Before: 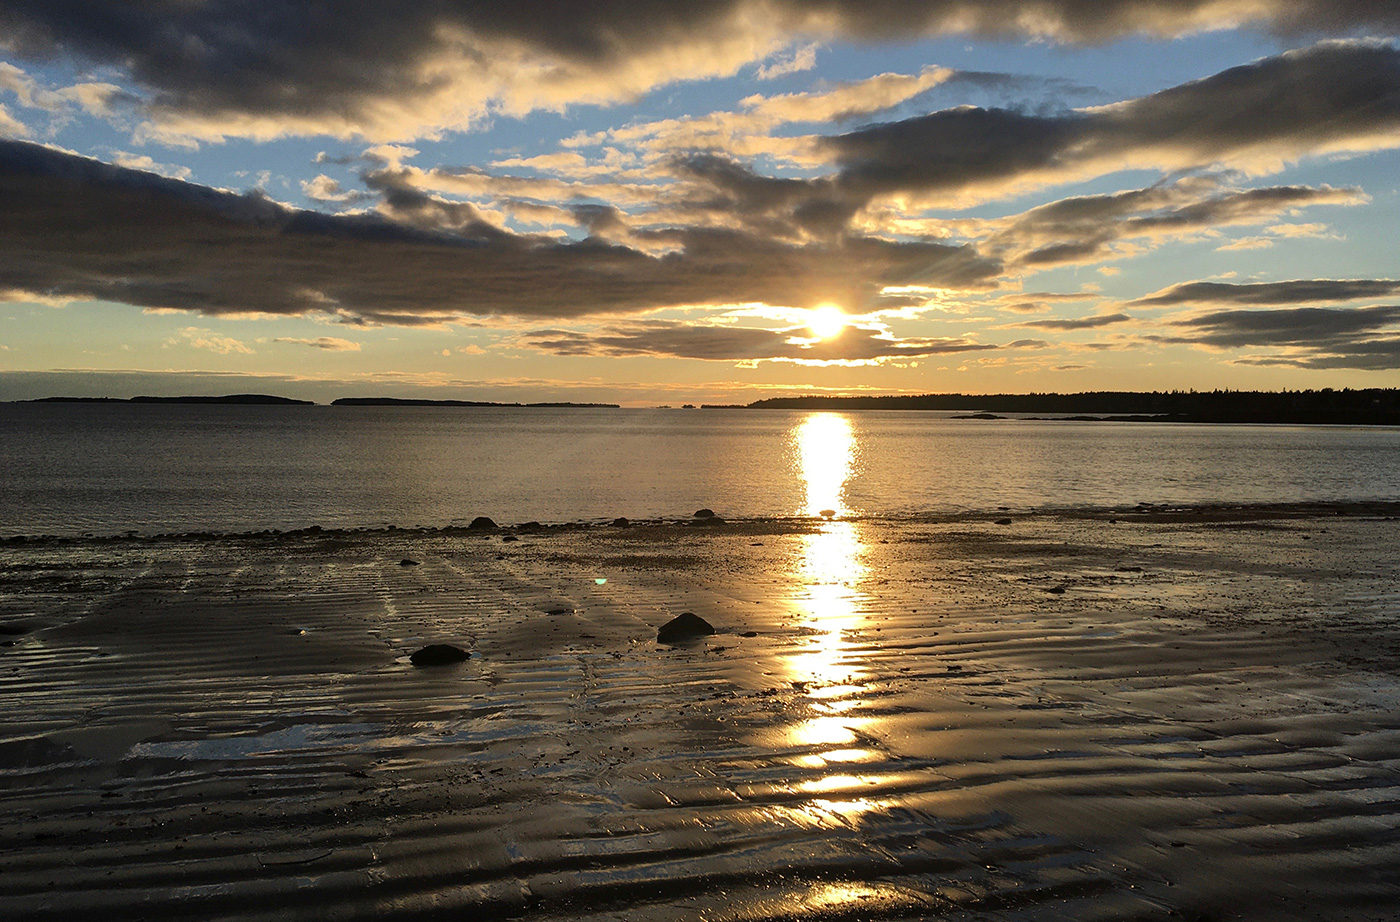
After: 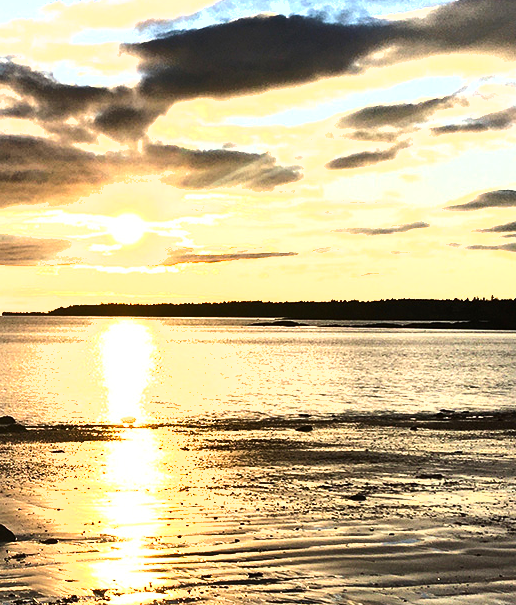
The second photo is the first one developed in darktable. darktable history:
tone equalizer: -8 EV -1.08 EV, -7 EV -1.01 EV, -6 EV -0.867 EV, -5 EV -0.578 EV, -3 EV 0.578 EV, -2 EV 0.867 EV, -1 EV 1.01 EV, +0 EV 1.08 EV, edges refinement/feathering 500, mask exposure compensation -1.57 EV, preserve details no
shadows and highlights: low approximation 0.01, soften with gaussian
exposure: black level correction 0, exposure 1.015 EV, compensate exposure bias true, compensate highlight preservation false
crop and rotate: left 49.936%, top 10.094%, right 13.136%, bottom 24.256%
